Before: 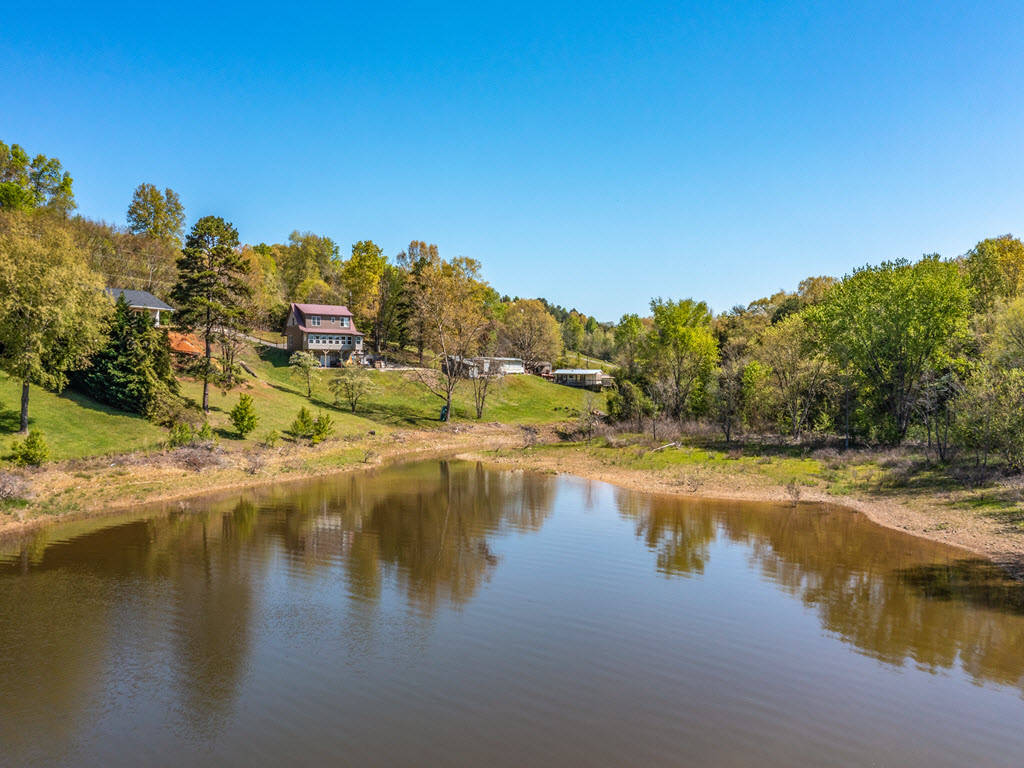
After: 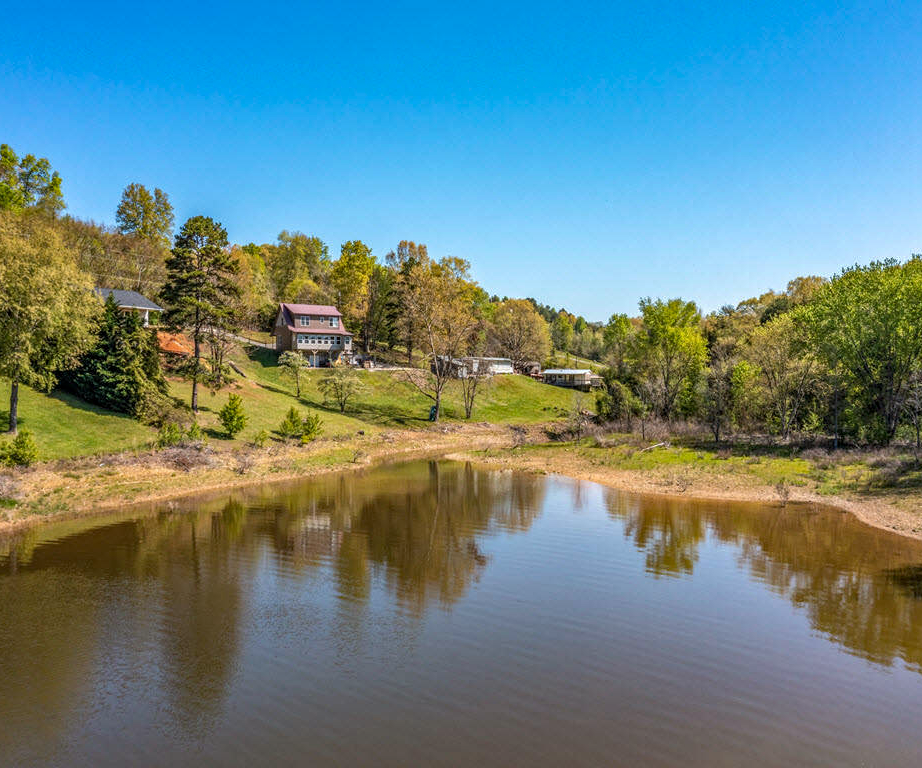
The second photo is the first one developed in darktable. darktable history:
haze removal: compatibility mode true, adaptive false
local contrast: highlights 100%, shadows 100%, detail 120%, midtone range 0.2
crop and rotate: left 1.088%, right 8.807%
